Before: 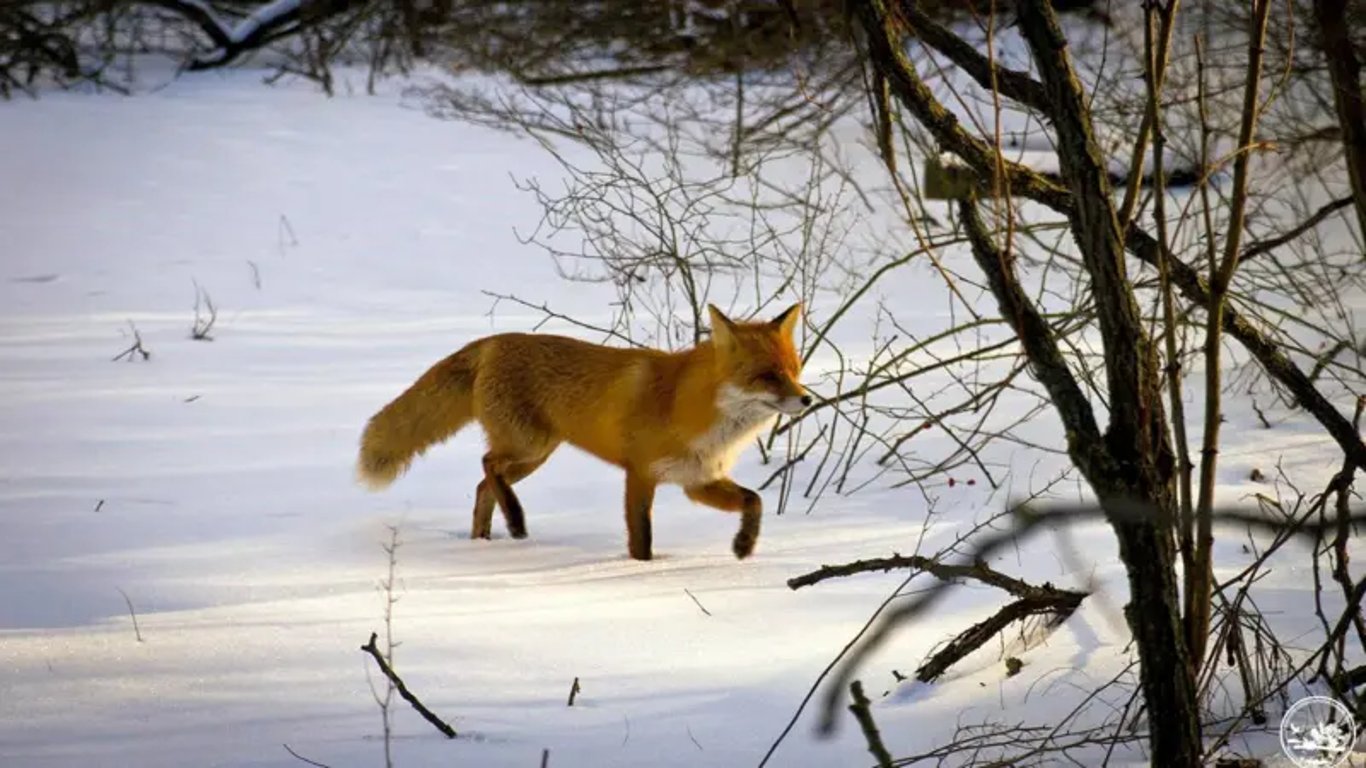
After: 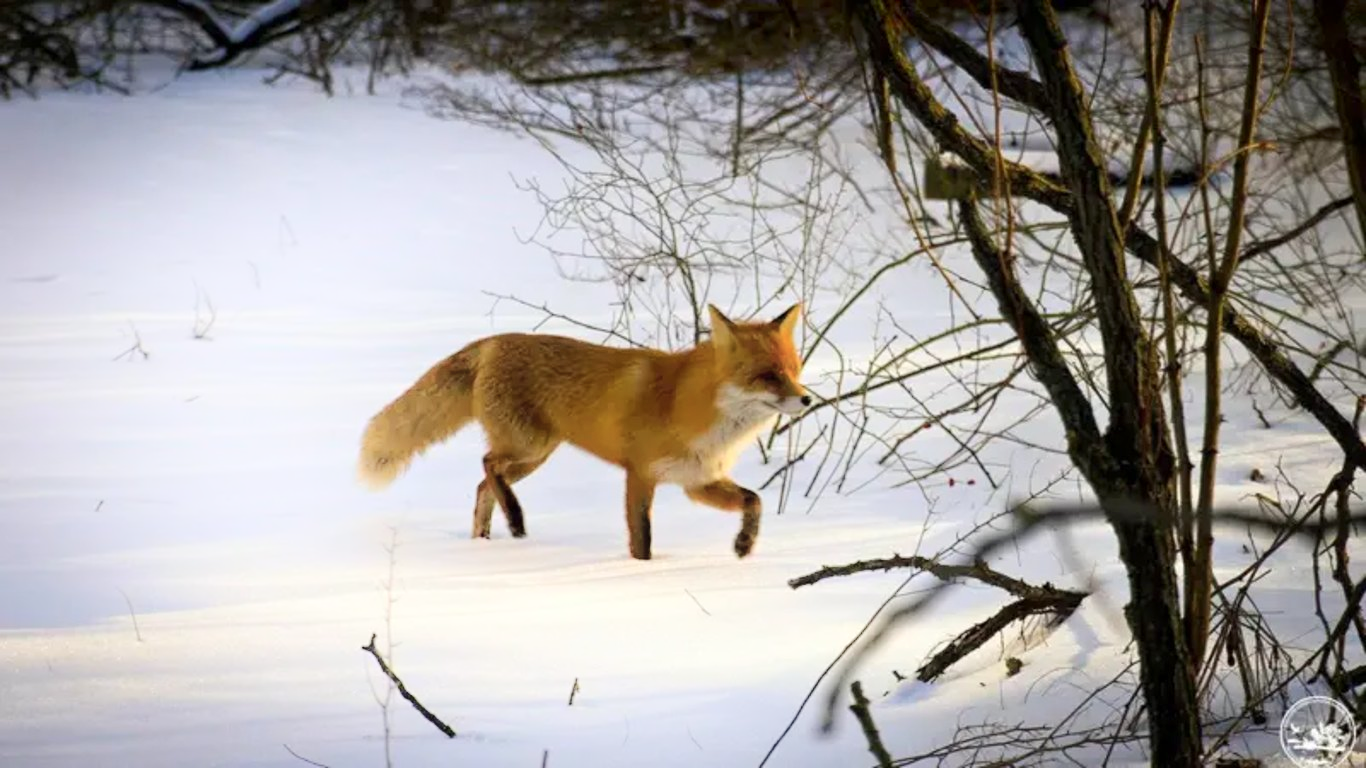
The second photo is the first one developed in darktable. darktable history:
color balance rgb: power › luminance 3.306%, power › hue 231.09°, perceptual saturation grading › global saturation 0.68%
shadows and highlights: shadows -55.36, highlights 87.74, soften with gaussian
